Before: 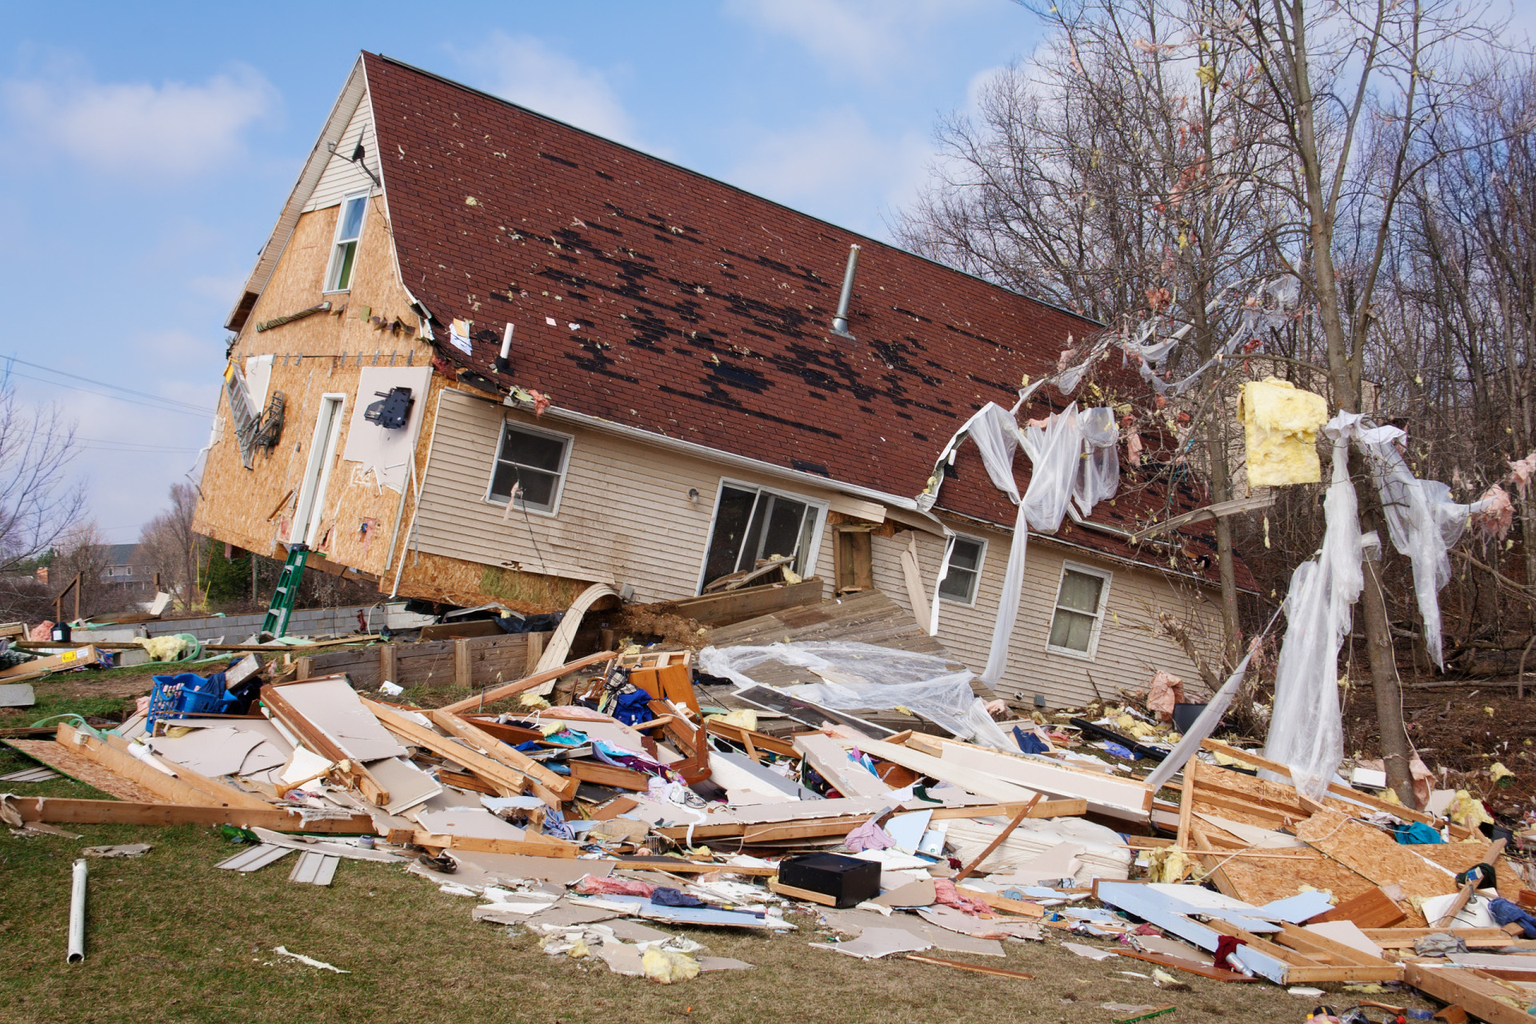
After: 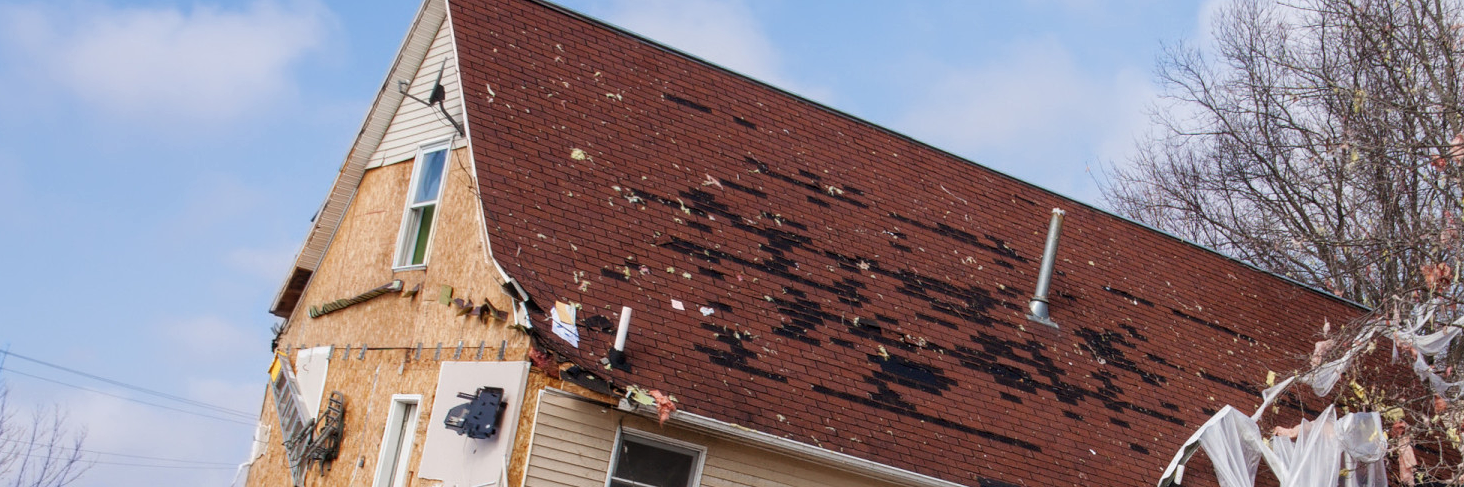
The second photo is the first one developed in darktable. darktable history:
crop: left 0.579%, top 7.627%, right 23.167%, bottom 54.275%
local contrast: detail 117%
